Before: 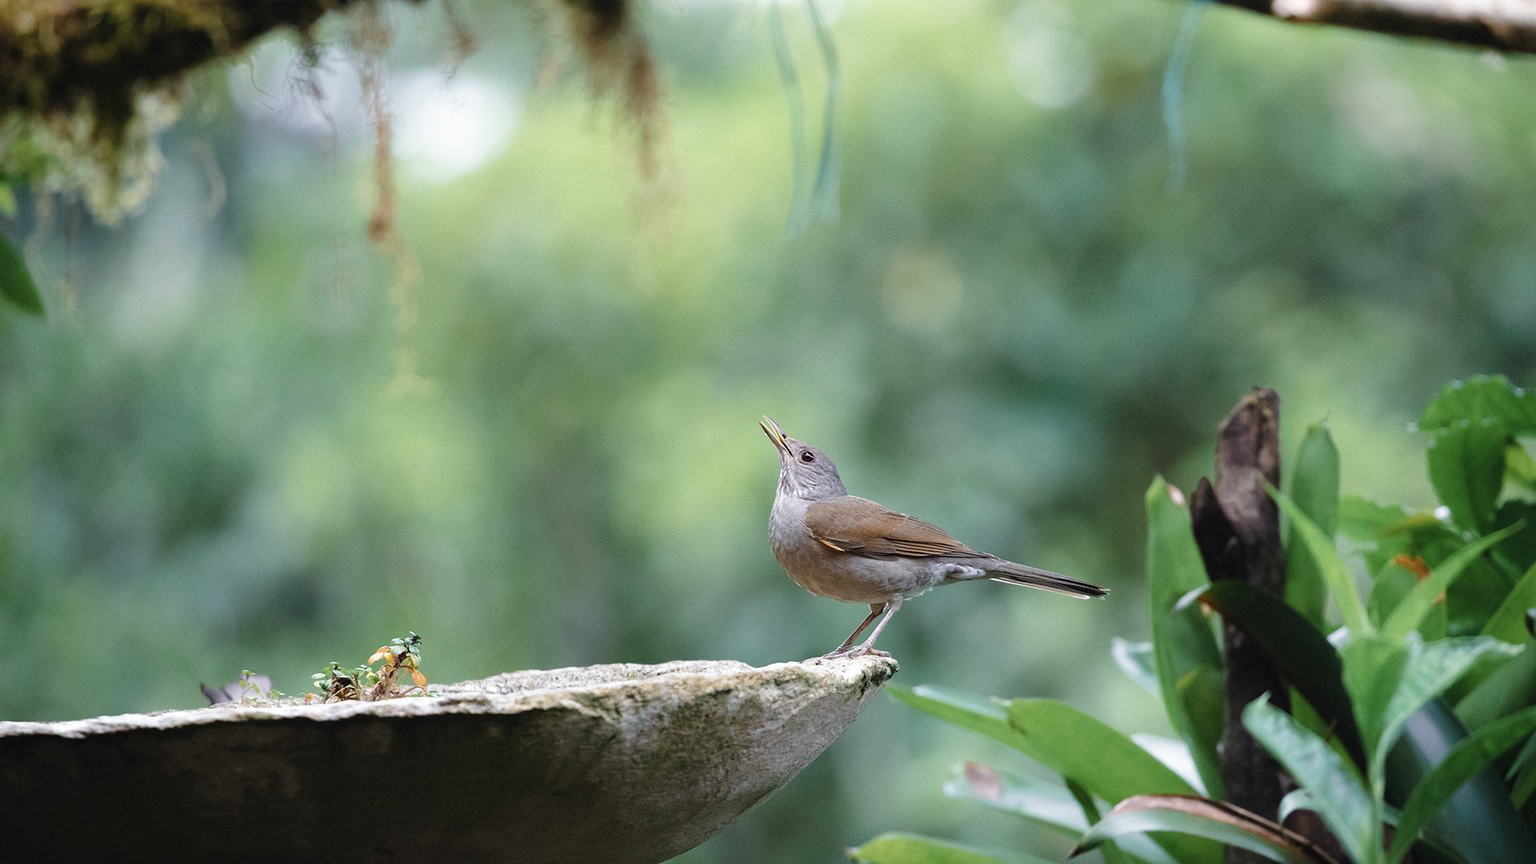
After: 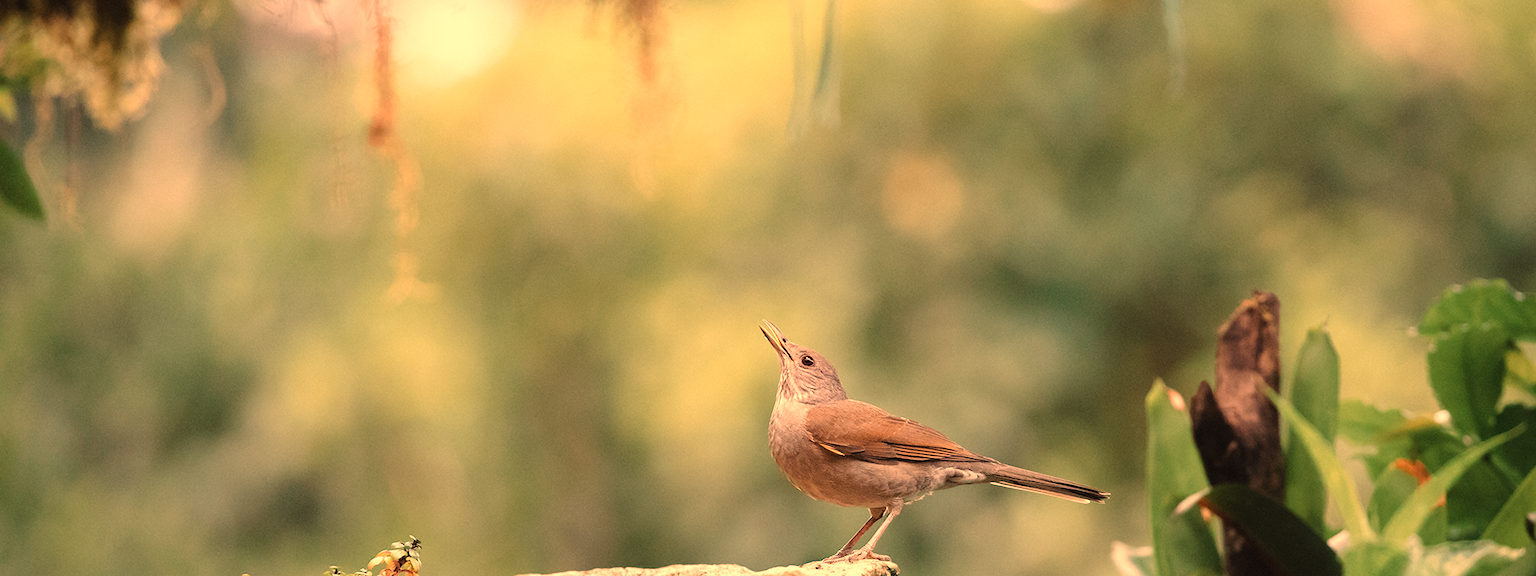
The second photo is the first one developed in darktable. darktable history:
contrast brightness saturation: saturation -0.05
crop: top 11.166%, bottom 22.168%
white balance: red 1.467, blue 0.684
